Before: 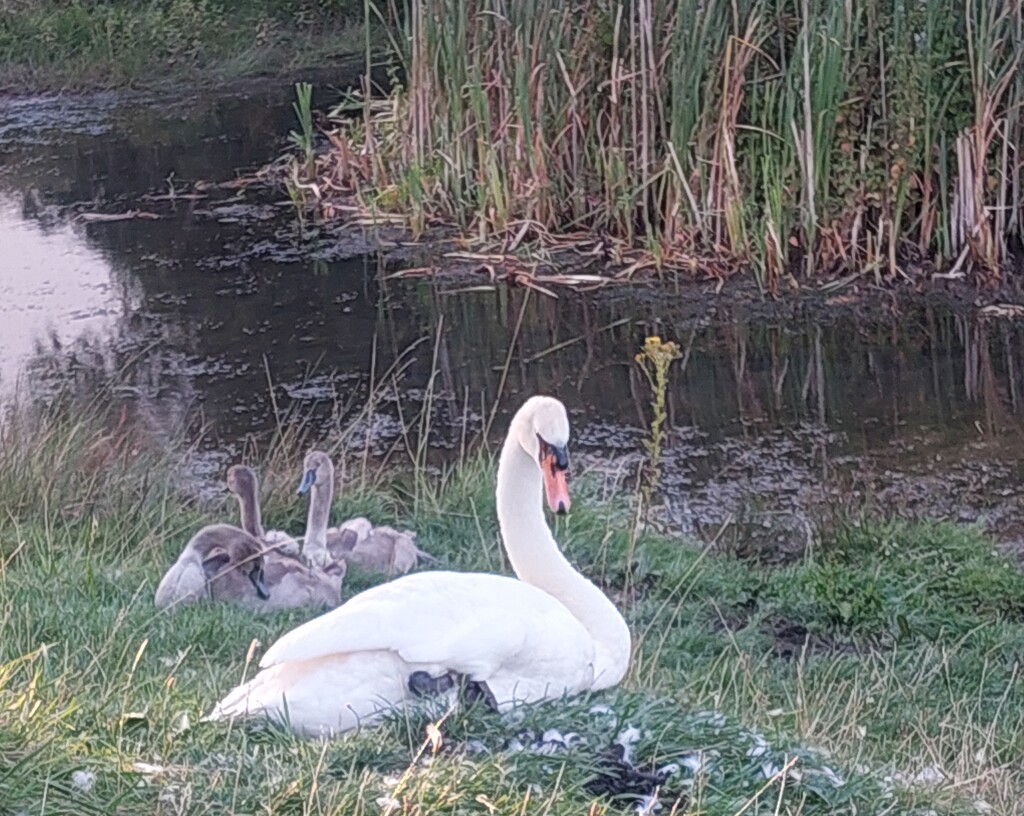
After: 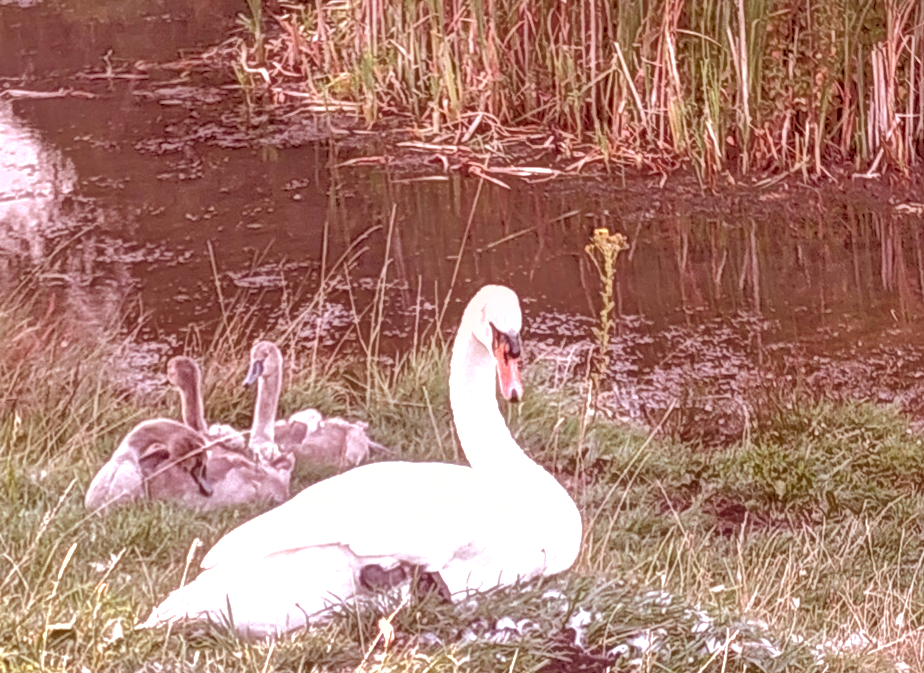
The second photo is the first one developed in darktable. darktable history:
local contrast: on, module defaults
exposure: exposure 0.64 EV, compensate highlight preservation false
tone equalizer: -8 EV -0.528 EV, -7 EV -0.319 EV, -6 EV -0.083 EV, -5 EV 0.413 EV, -4 EV 0.985 EV, -3 EV 0.791 EV, -2 EV -0.01 EV, -1 EV 0.14 EV, +0 EV -0.012 EV, smoothing 1
crop and rotate: left 8.262%, top 9.226%
shadows and highlights: on, module defaults
color correction: highlights a* 9.03, highlights b* 8.71, shadows a* 40, shadows b* 40, saturation 0.8
white balance: red 1.004, blue 1.024
rotate and perspective: rotation -0.013°, lens shift (vertical) -0.027, lens shift (horizontal) 0.178, crop left 0.016, crop right 0.989, crop top 0.082, crop bottom 0.918
